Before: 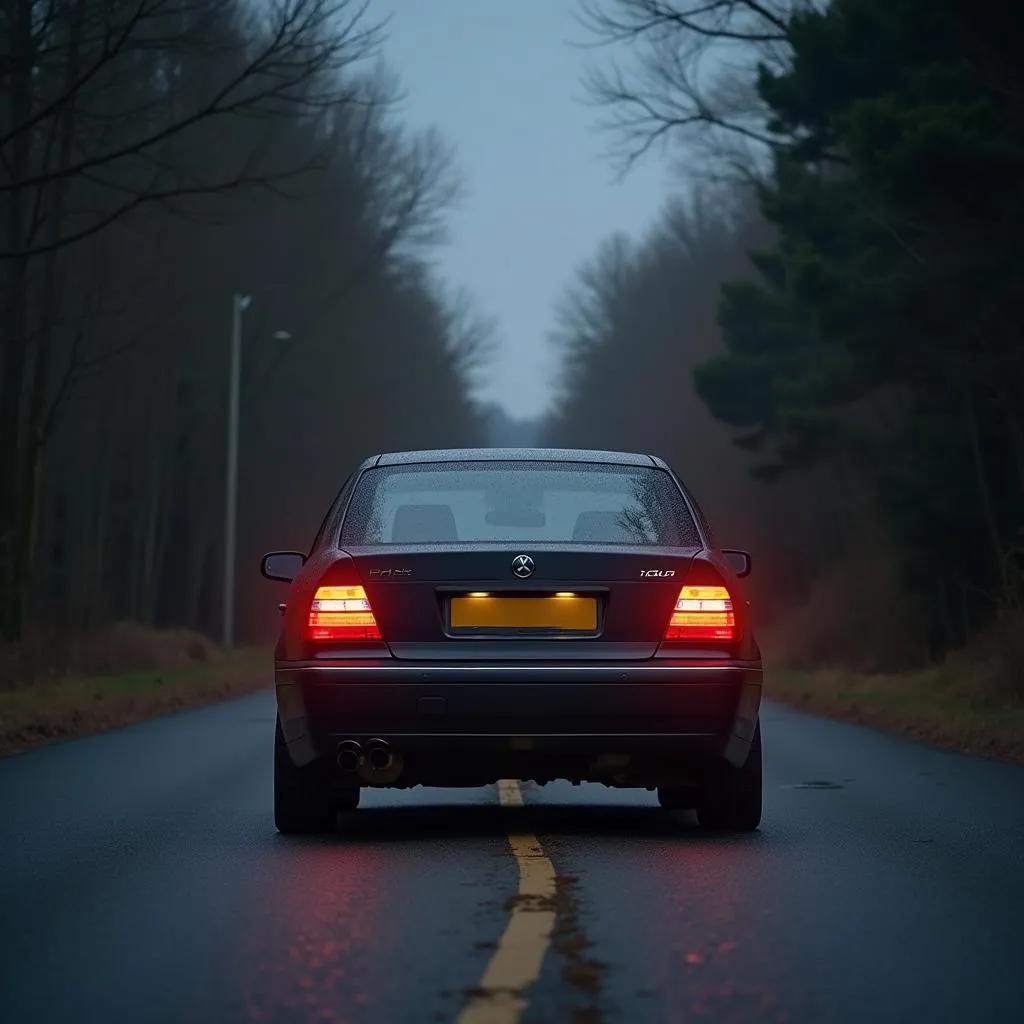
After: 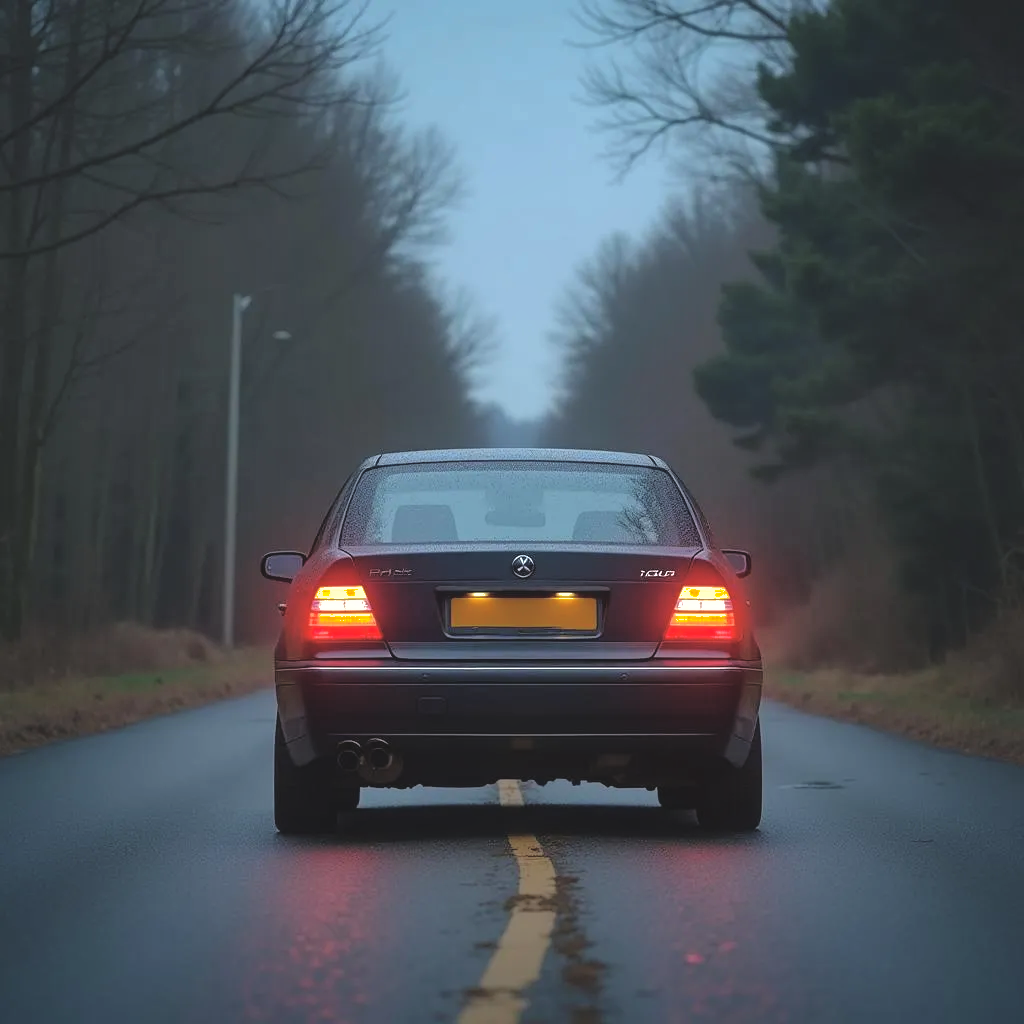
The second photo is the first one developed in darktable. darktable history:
shadows and highlights: shadows 60.39, highlights -59.73
tone equalizer: -8 EV -0.784 EV, -7 EV -0.715 EV, -6 EV -0.637 EV, -5 EV -0.397 EV, -3 EV 0.368 EV, -2 EV 0.6 EV, -1 EV 0.683 EV, +0 EV 0.76 EV, mask exposure compensation -0.514 EV
exposure: black level correction -0.009, exposure 0.068 EV, compensate highlight preservation false
